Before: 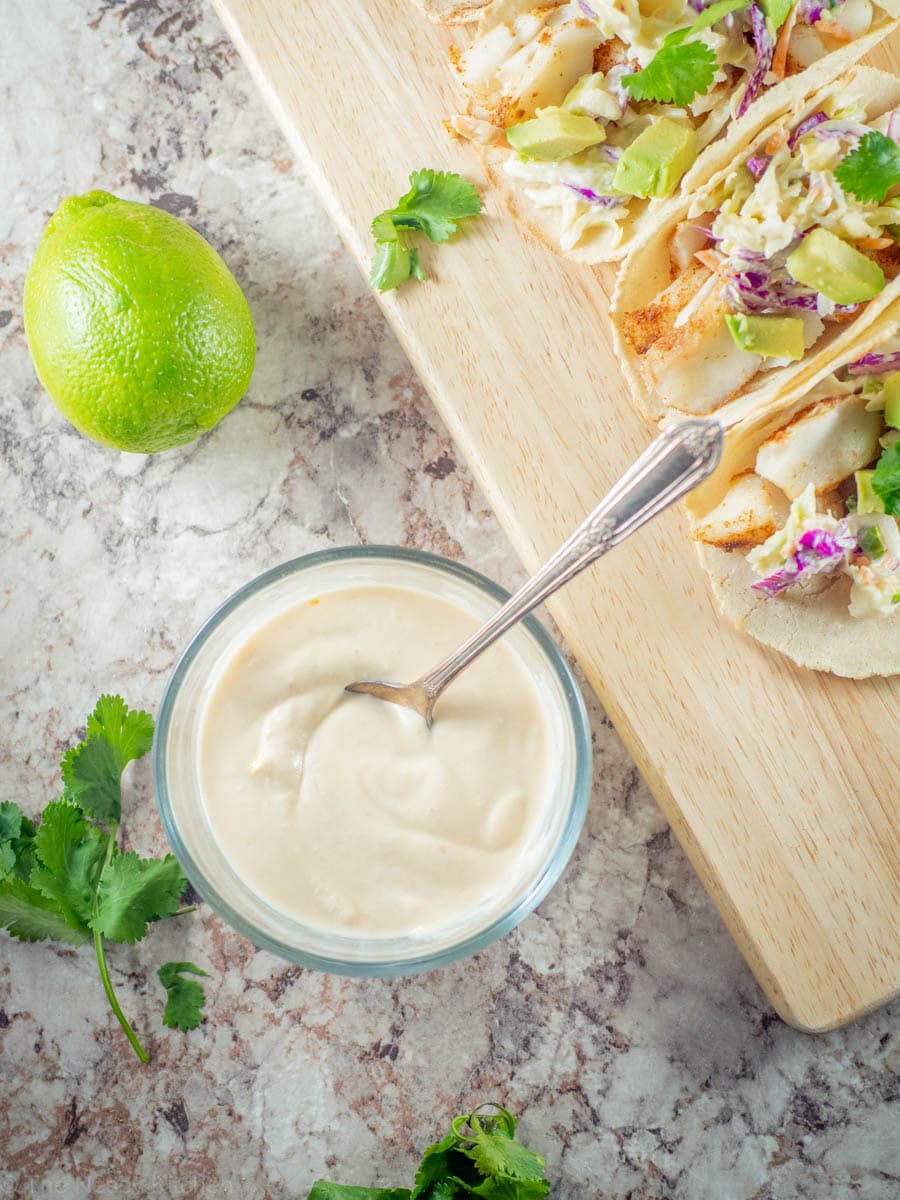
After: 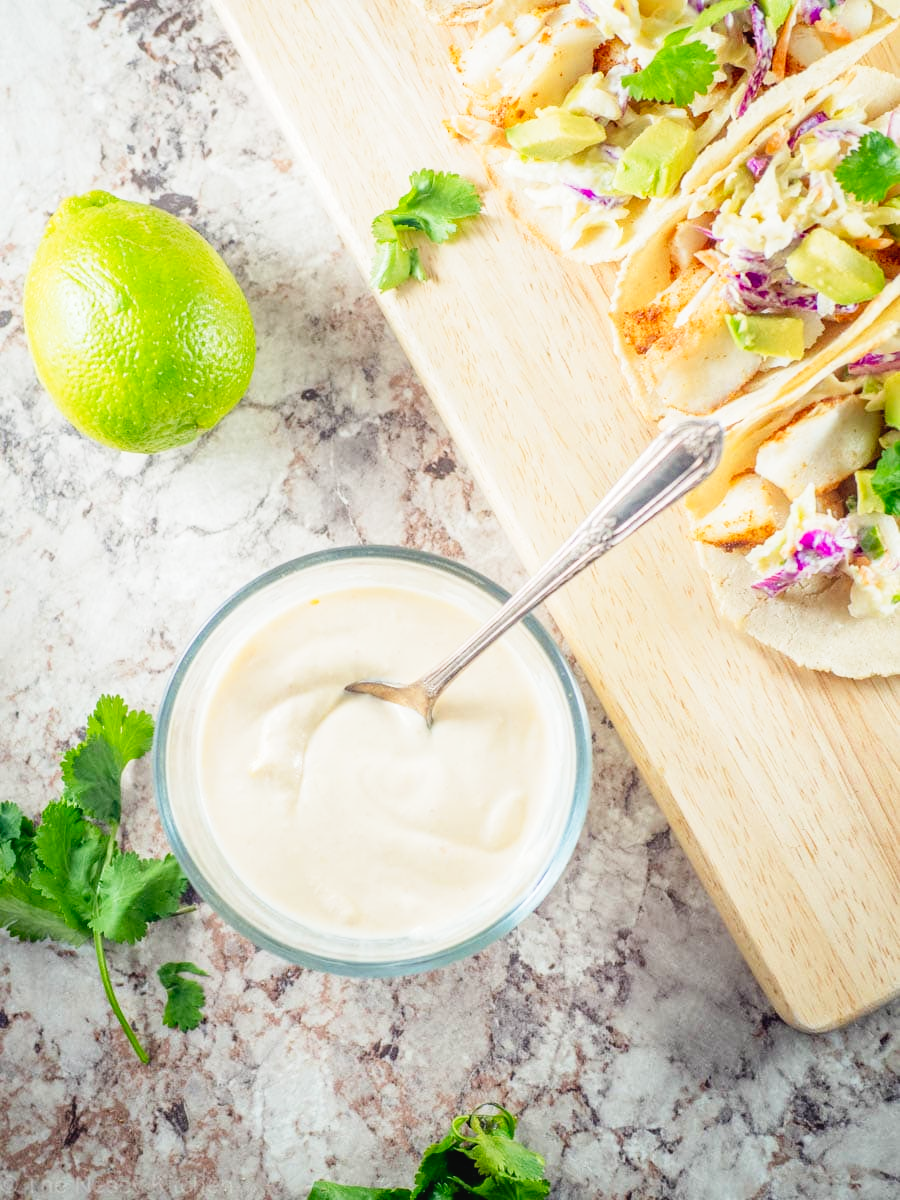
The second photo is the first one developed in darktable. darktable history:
tone curve: curves: ch0 [(0, 0.024) (0.049, 0.038) (0.176, 0.162) (0.311, 0.337) (0.416, 0.471) (0.565, 0.658) (0.817, 0.911) (1, 1)]; ch1 [(0, 0) (0.351, 0.347) (0.446, 0.42) (0.481, 0.463) (0.504, 0.504) (0.522, 0.521) (0.546, 0.563) (0.622, 0.664) (0.728, 0.786) (1, 1)]; ch2 [(0, 0) (0.327, 0.324) (0.427, 0.413) (0.458, 0.444) (0.502, 0.504) (0.526, 0.539) (0.547, 0.581) (0.601, 0.61) (0.76, 0.765) (1, 1)], preserve colors none
